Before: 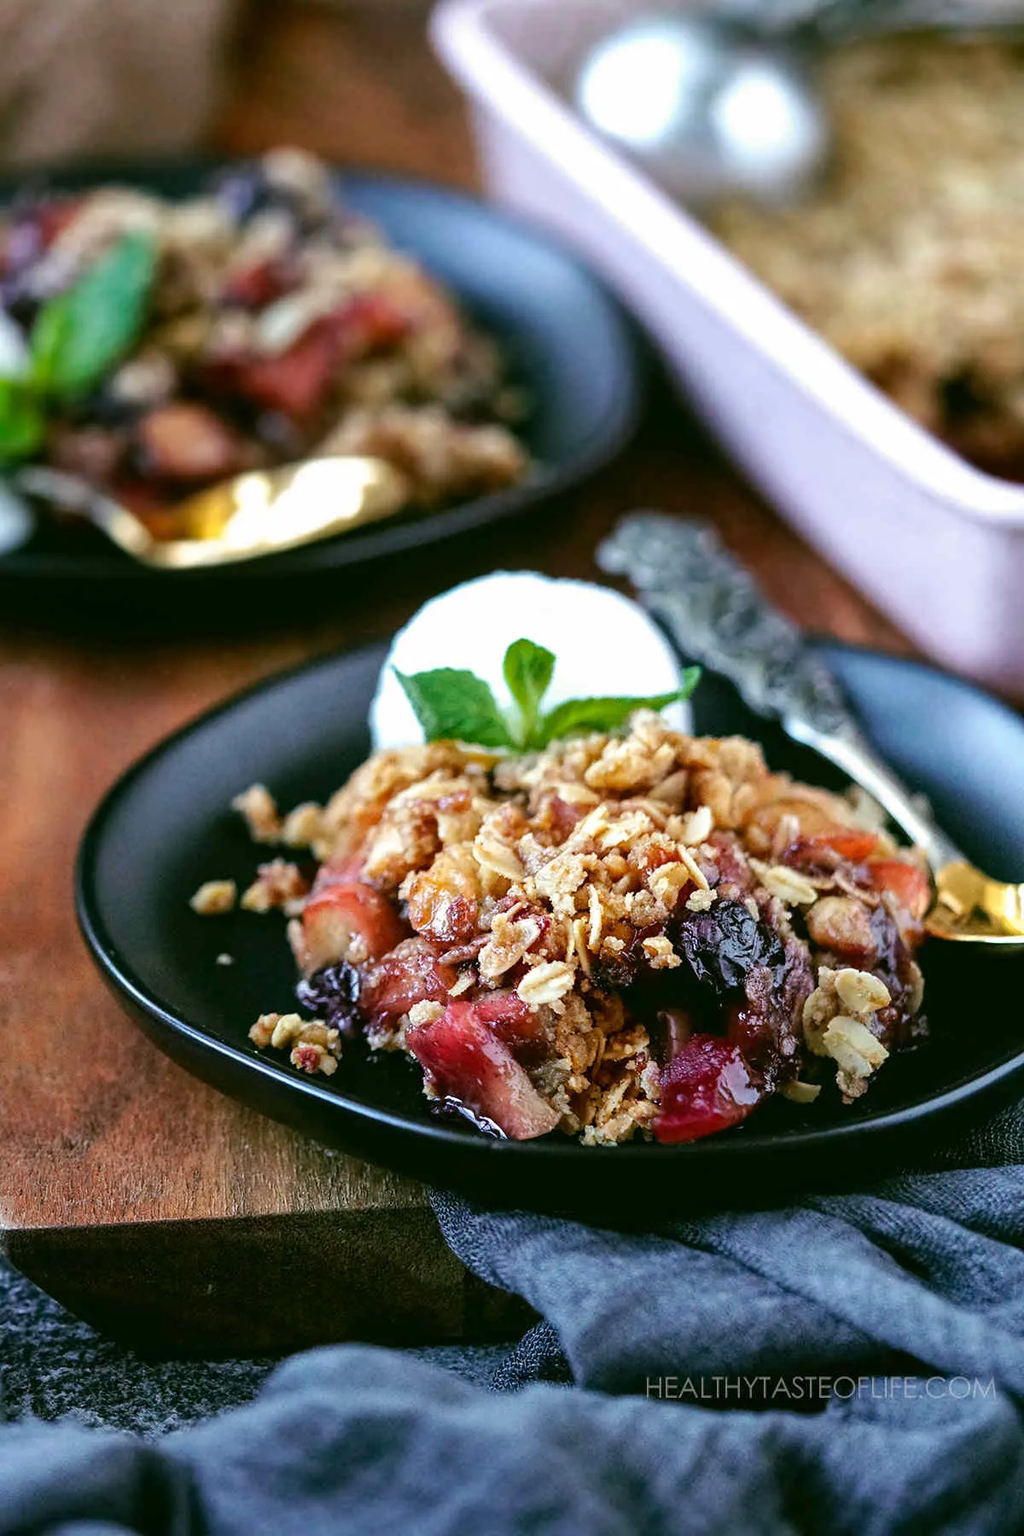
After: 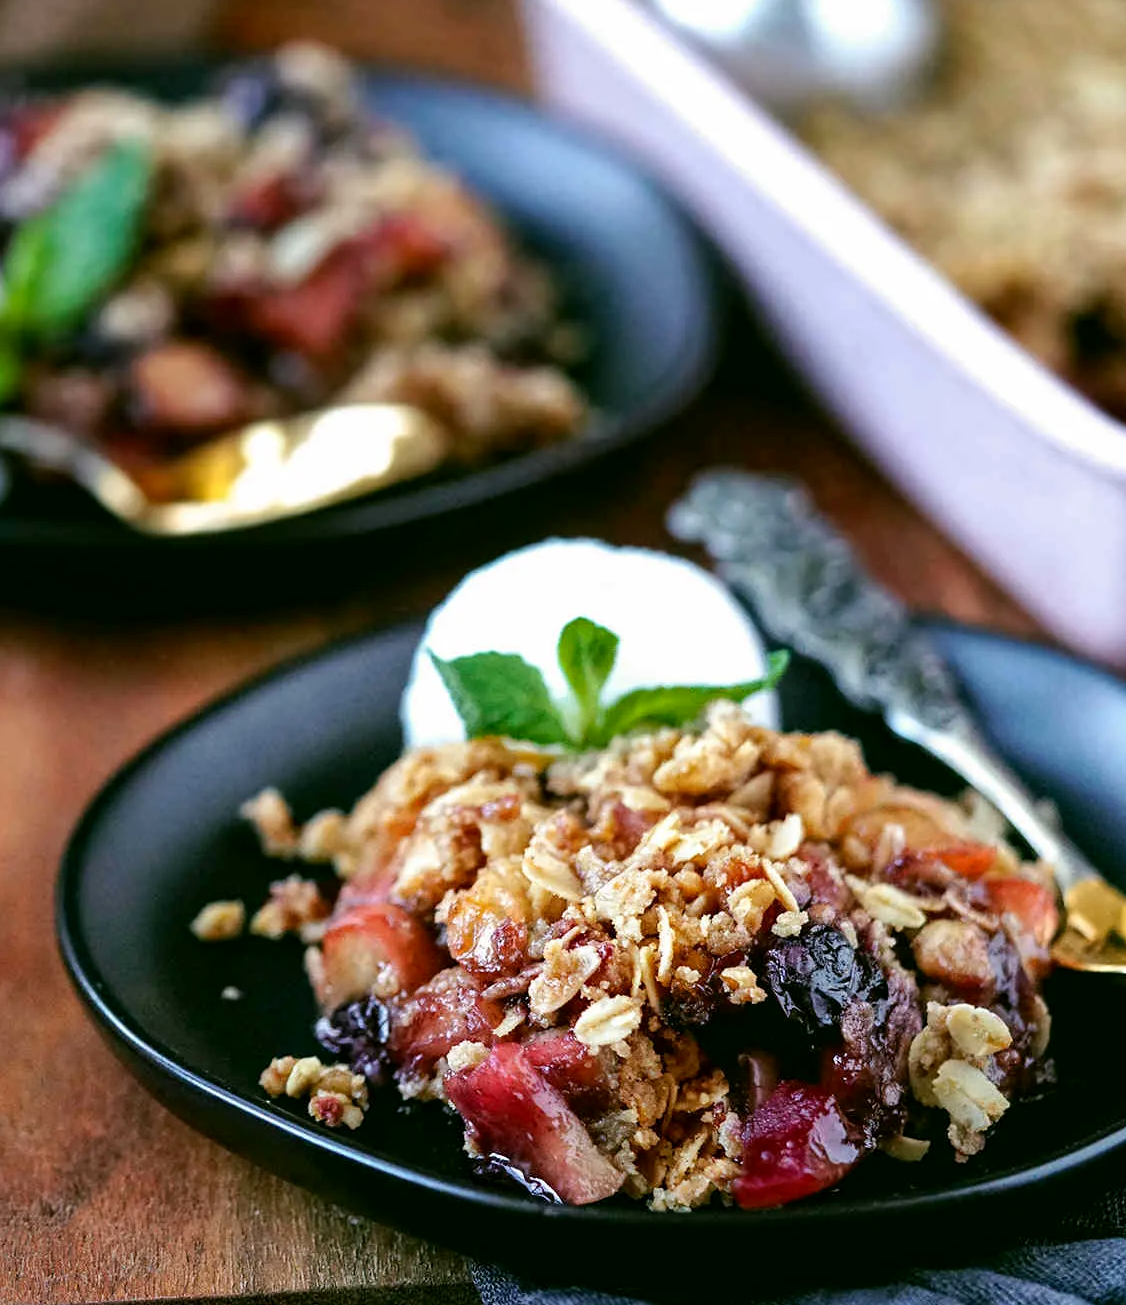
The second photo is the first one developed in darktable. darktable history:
crop: left 2.737%, top 7.287%, right 3.421%, bottom 20.179%
color balance: mode lift, gamma, gain (sRGB), lift [0.97, 1, 1, 1], gamma [1.03, 1, 1, 1]
